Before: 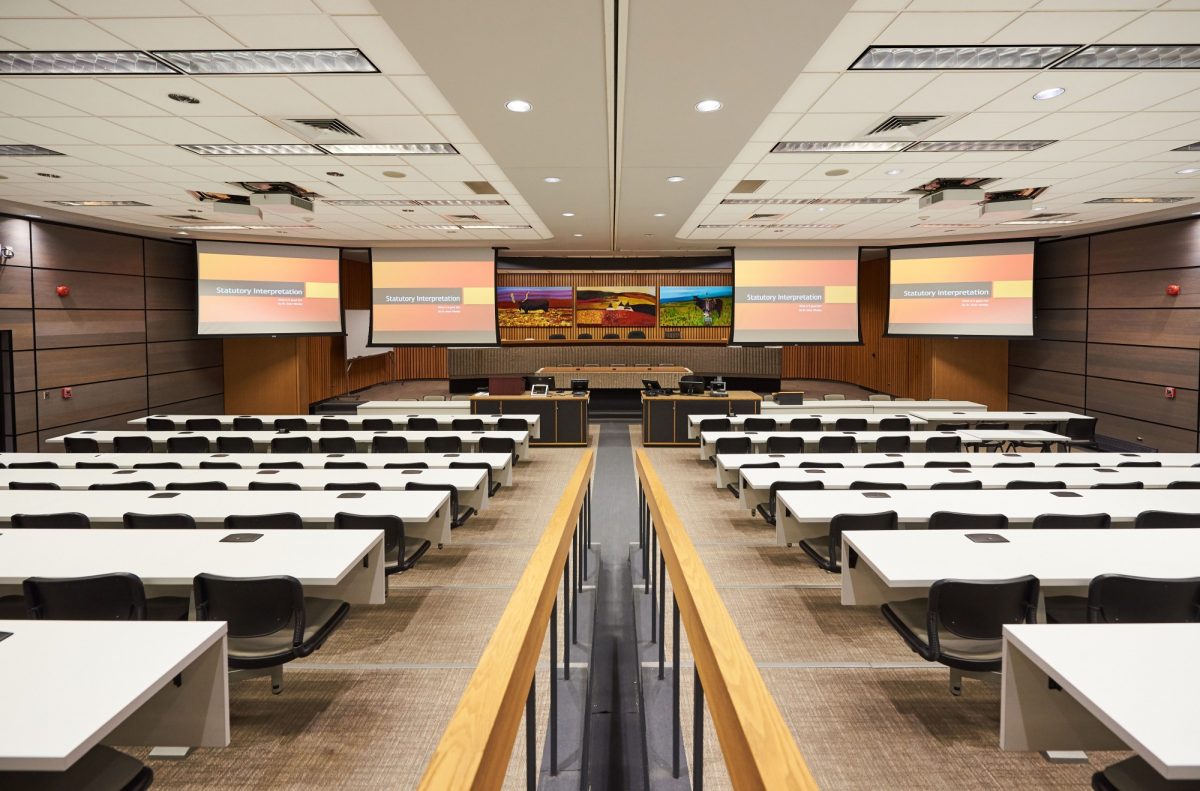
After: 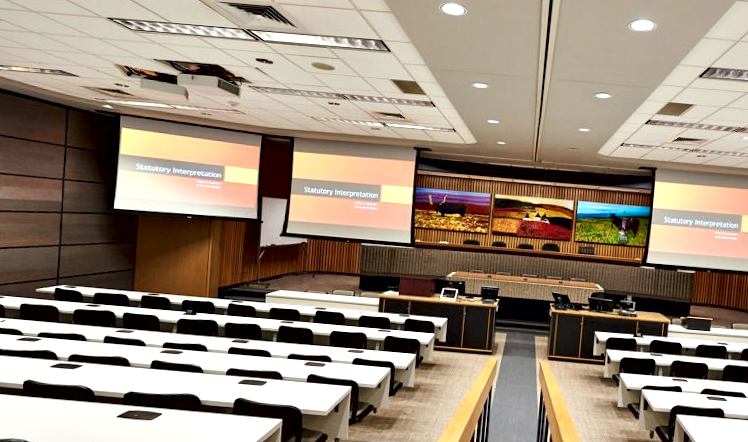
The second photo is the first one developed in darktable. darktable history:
crop and rotate: angle -4.99°, left 2.187%, top 6.604%, right 27.446%, bottom 30.29%
contrast brightness saturation: saturation -0.049
contrast equalizer: octaves 7, y [[0.6 ×6], [0.55 ×6], [0 ×6], [0 ×6], [0 ×6]]
